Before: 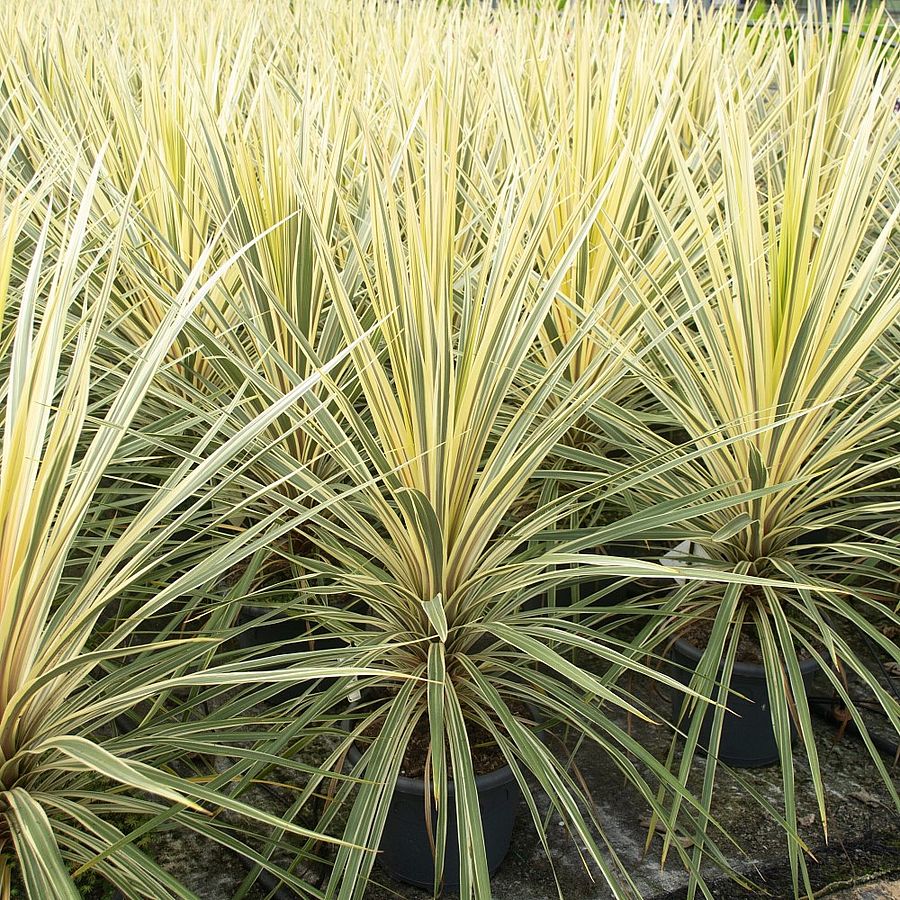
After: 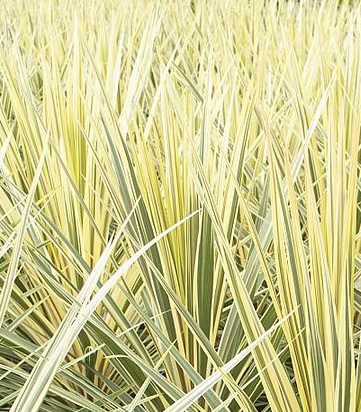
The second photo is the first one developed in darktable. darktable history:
crop and rotate: left 11.105%, top 0.115%, right 48.722%, bottom 54.031%
